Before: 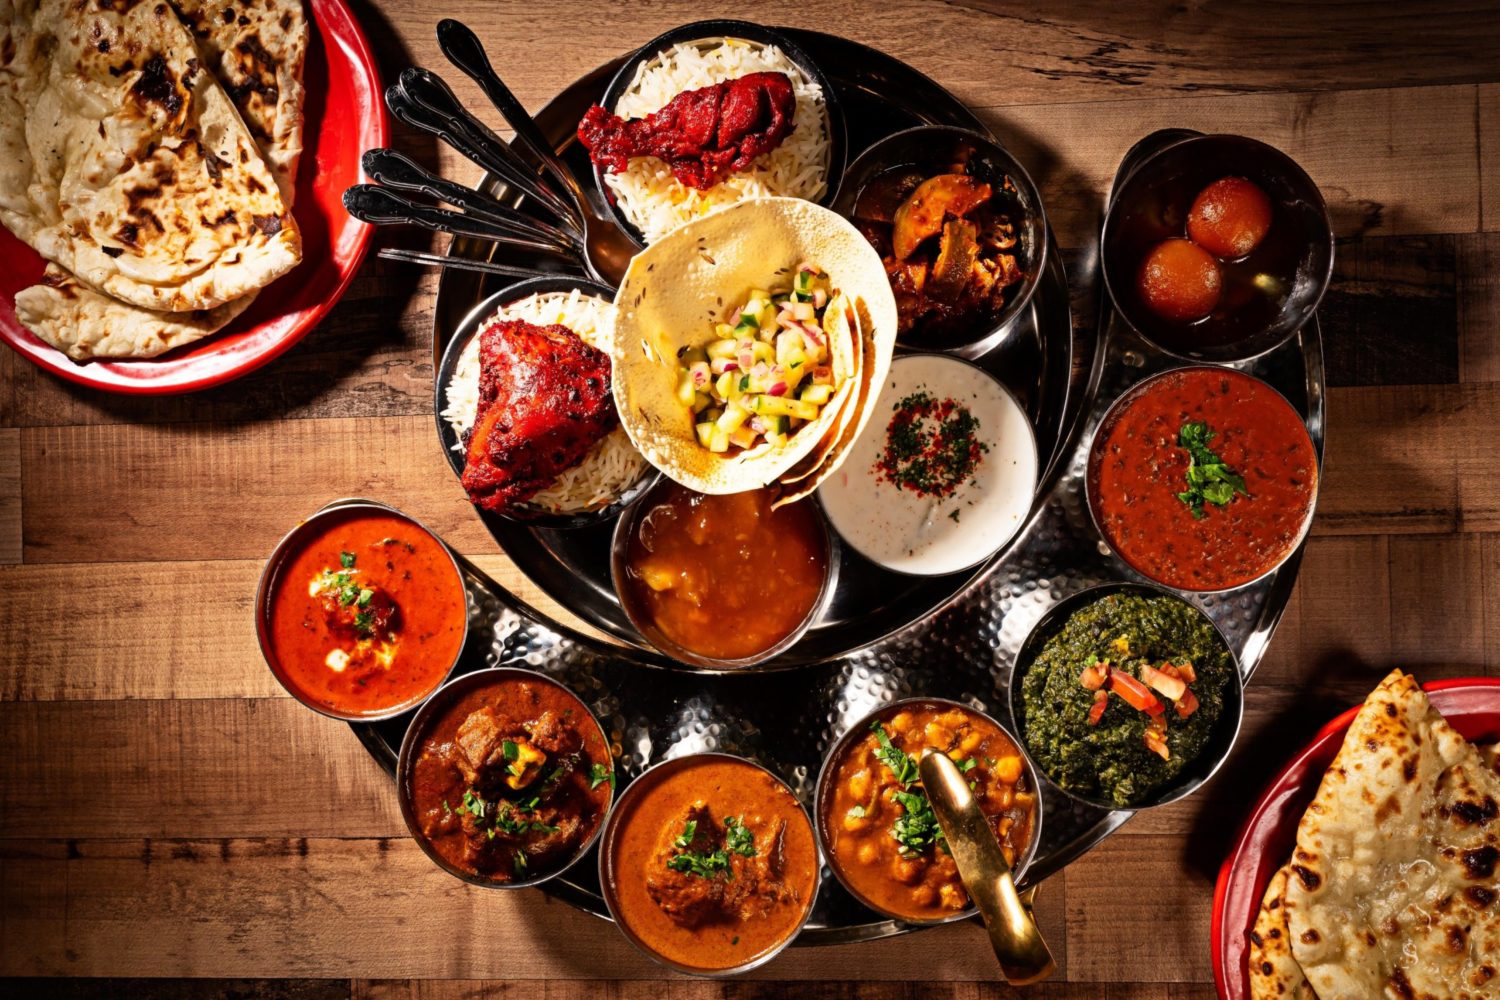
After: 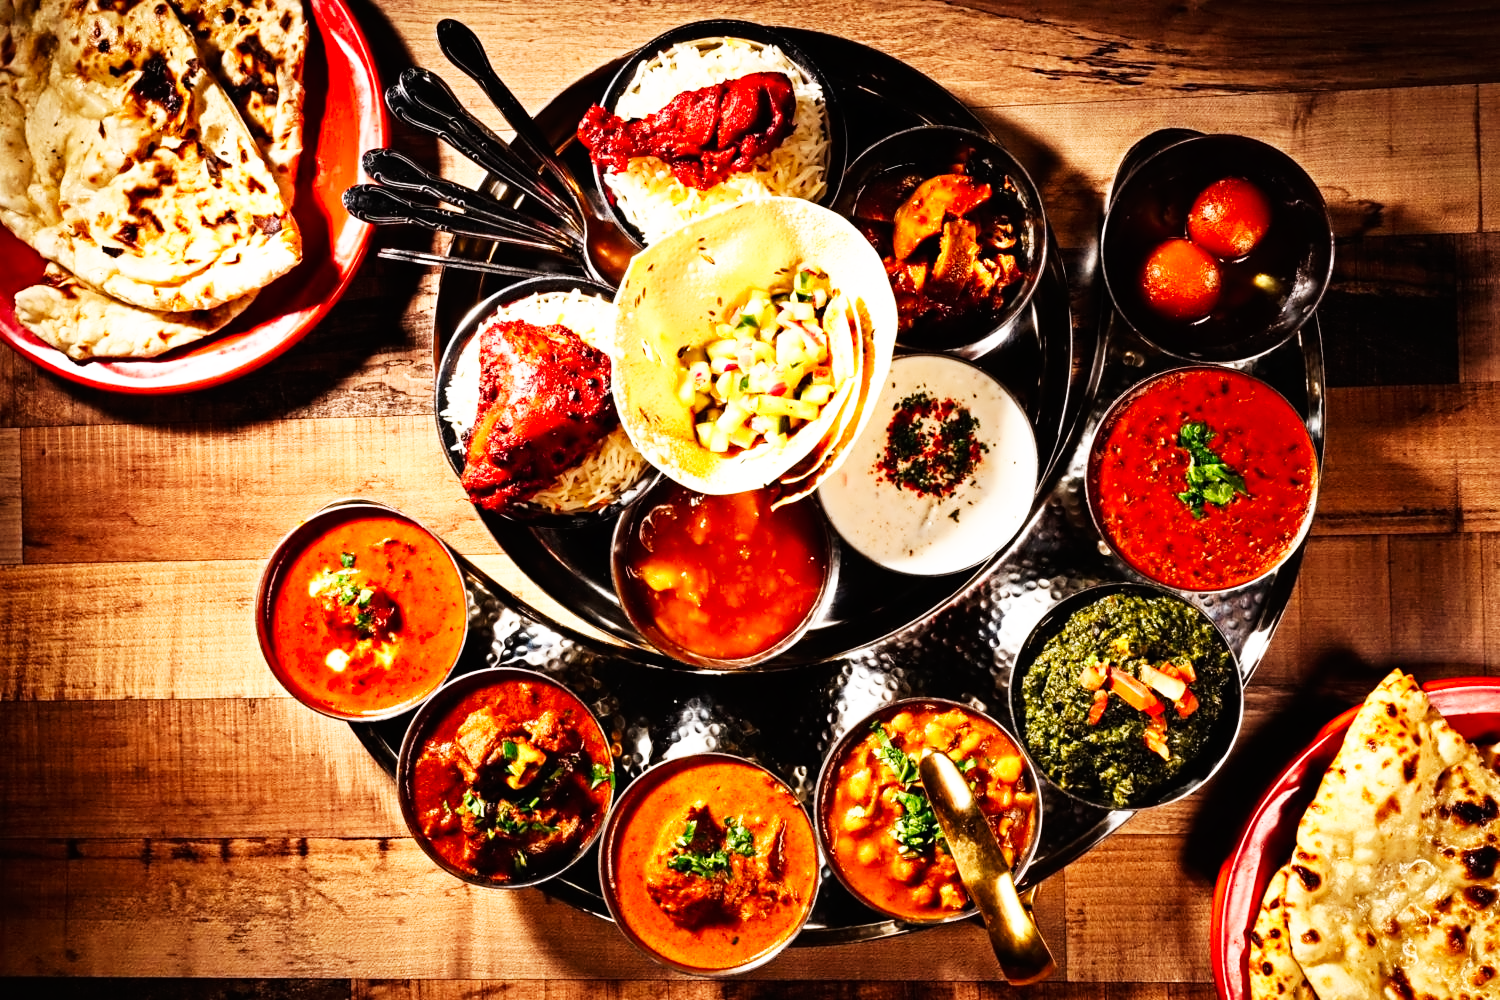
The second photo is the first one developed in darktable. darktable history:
contrast equalizer: y [[0.5 ×4, 0.524, 0.59], [0.5 ×6], [0.5 ×6], [0, 0, 0, 0.01, 0.045, 0.012], [0, 0, 0, 0.044, 0.195, 0.131]]
base curve: curves: ch0 [(0, 0) (0.007, 0.004) (0.027, 0.03) (0.046, 0.07) (0.207, 0.54) (0.442, 0.872) (0.673, 0.972) (1, 1)], preserve colors none
